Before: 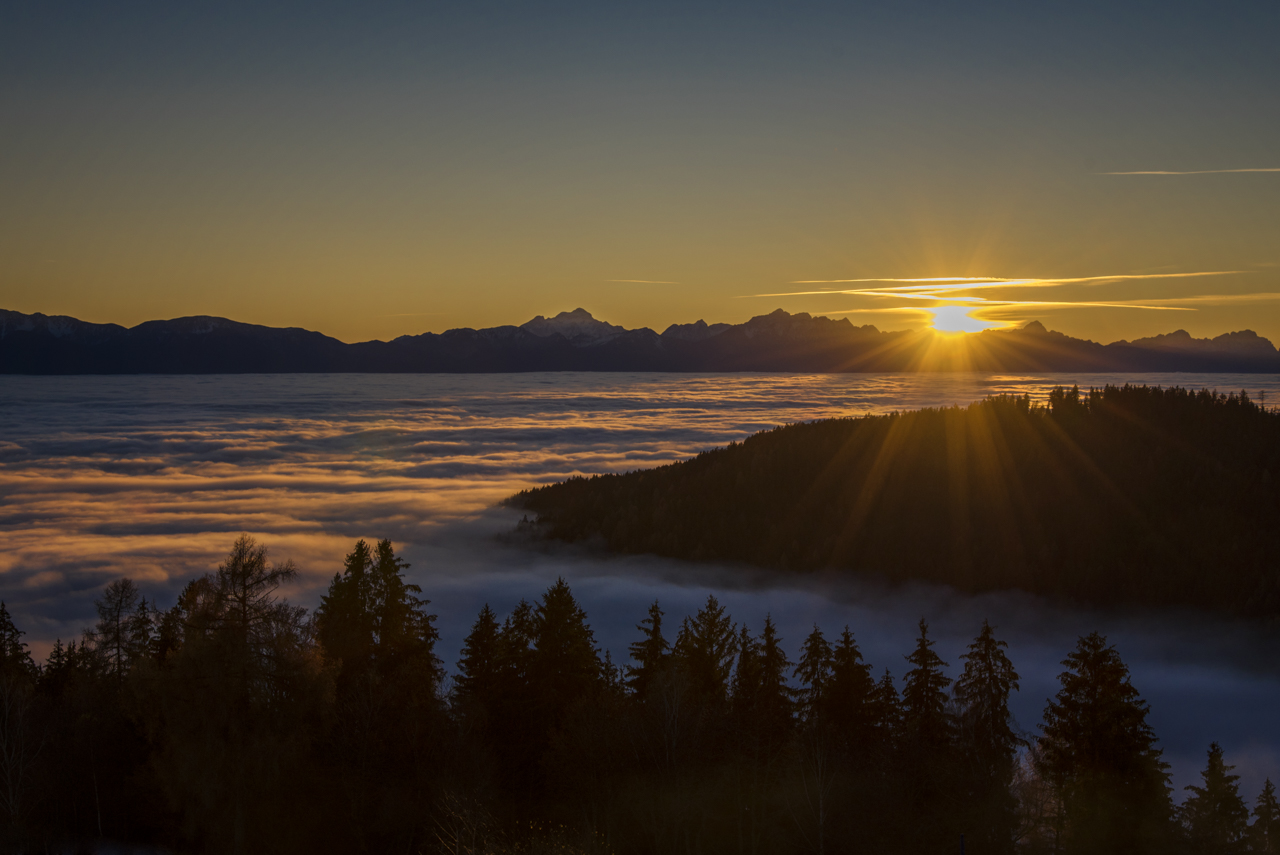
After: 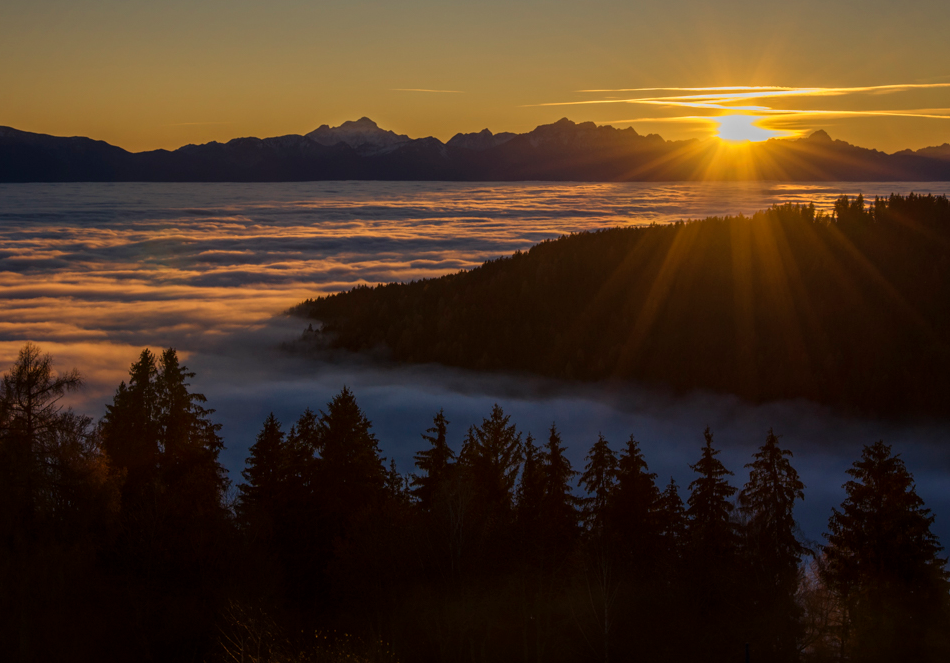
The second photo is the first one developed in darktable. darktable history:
crop: left 16.859%, top 22.445%, right 8.89%
